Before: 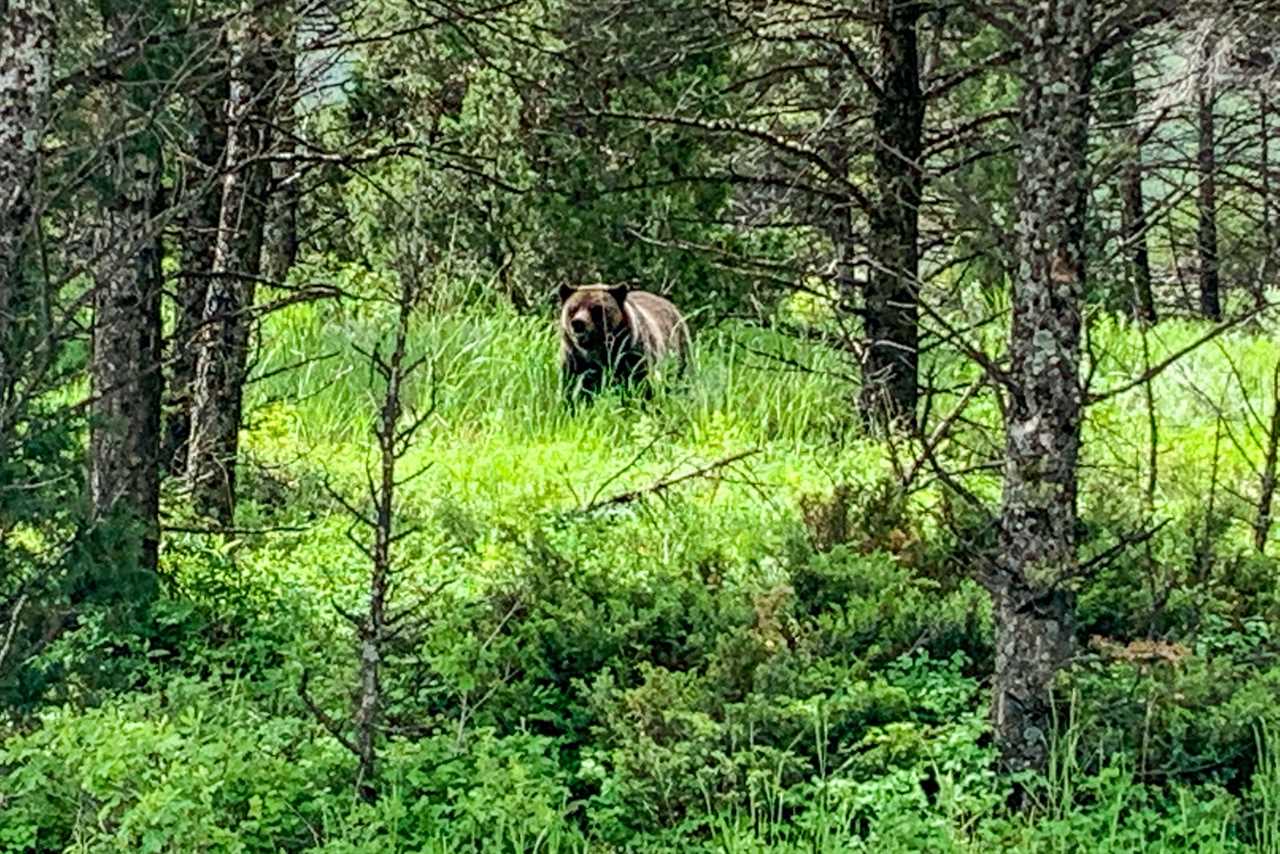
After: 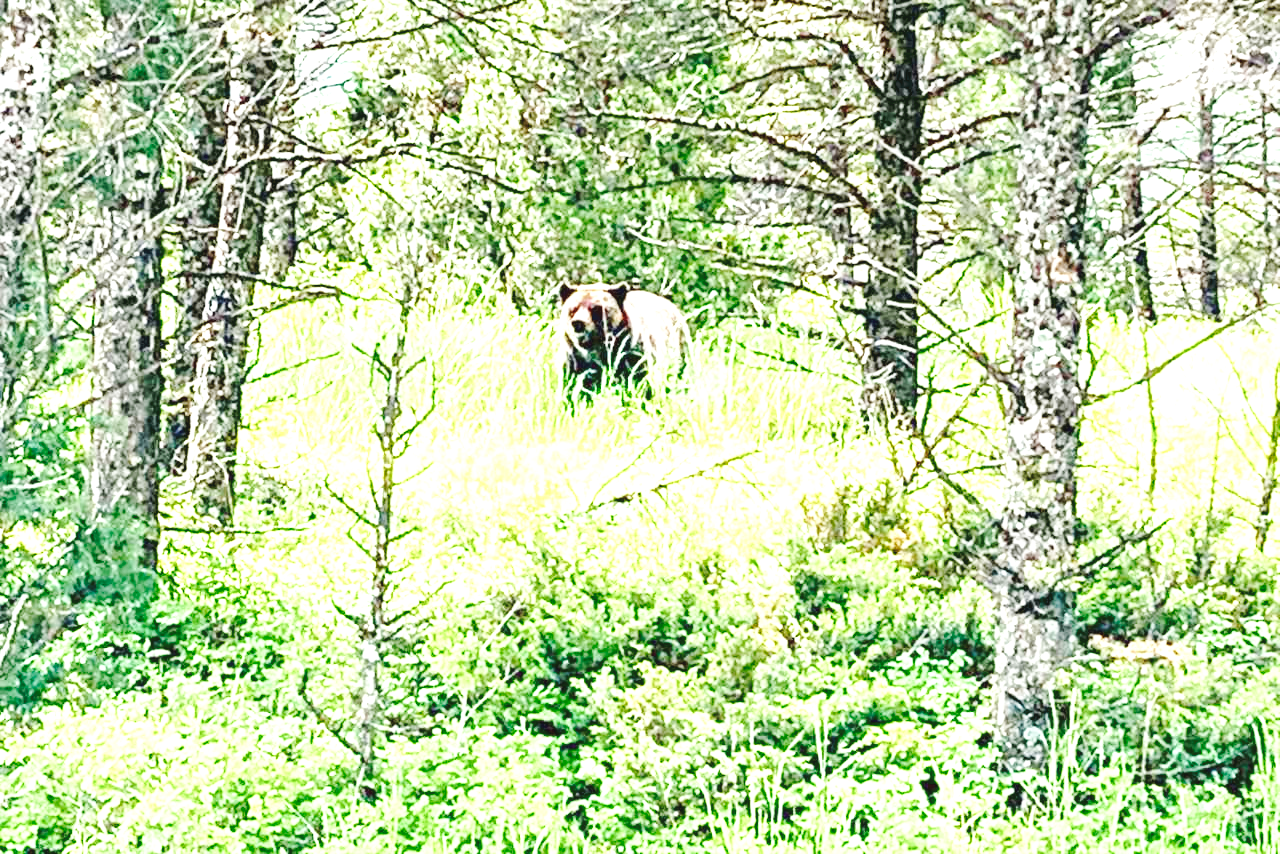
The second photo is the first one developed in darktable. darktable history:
local contrast: mode bilateral grid, contrast 20, coarseness 50, detail 120%, midtone range 0.2
base curve: curves: ch0 [(0, 0.007) (0.028, 0.063) (0.121, 0.311) (0.46, 0.743) (0.859, 0.957) (1, 1)], preserve colors none
exposure: exposure 2.207 EV, compensate highlight preservation false
